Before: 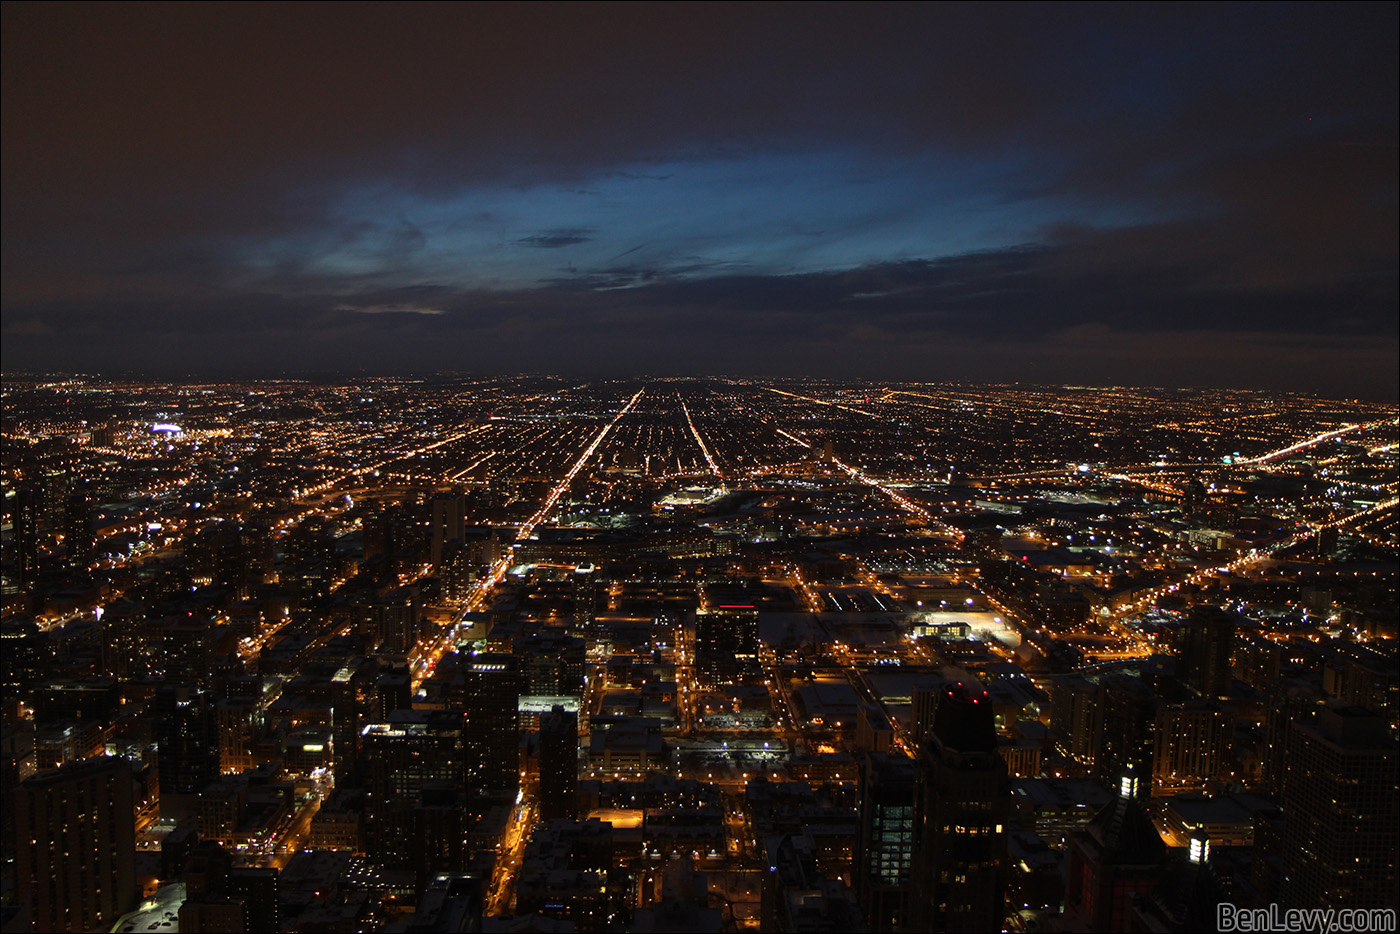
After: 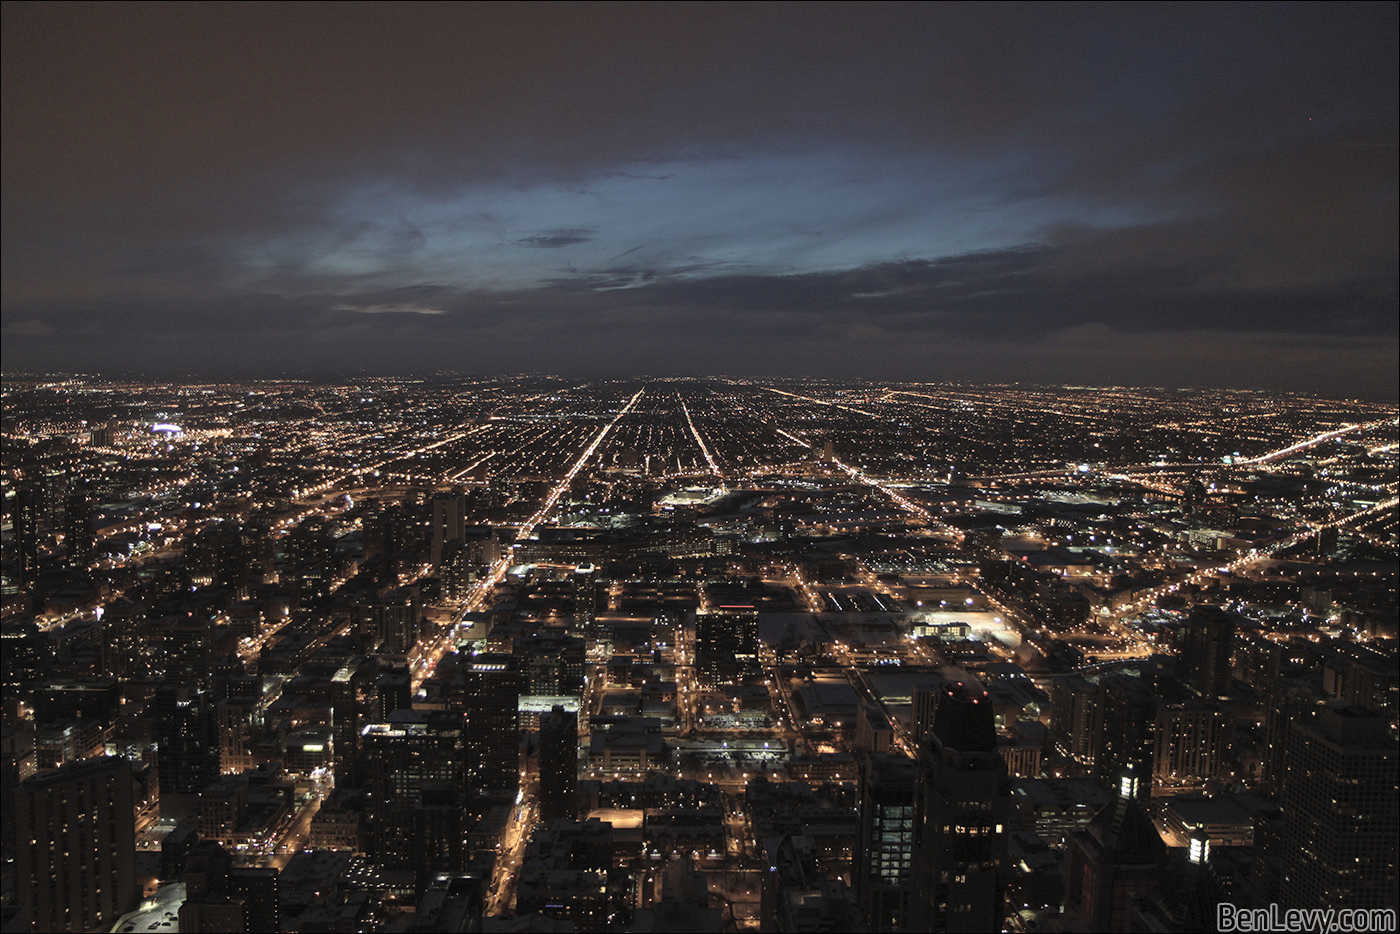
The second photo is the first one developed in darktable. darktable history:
contrast brightness saturation: brightness 0.18, saturation -0.5
velvia: strength 27%
